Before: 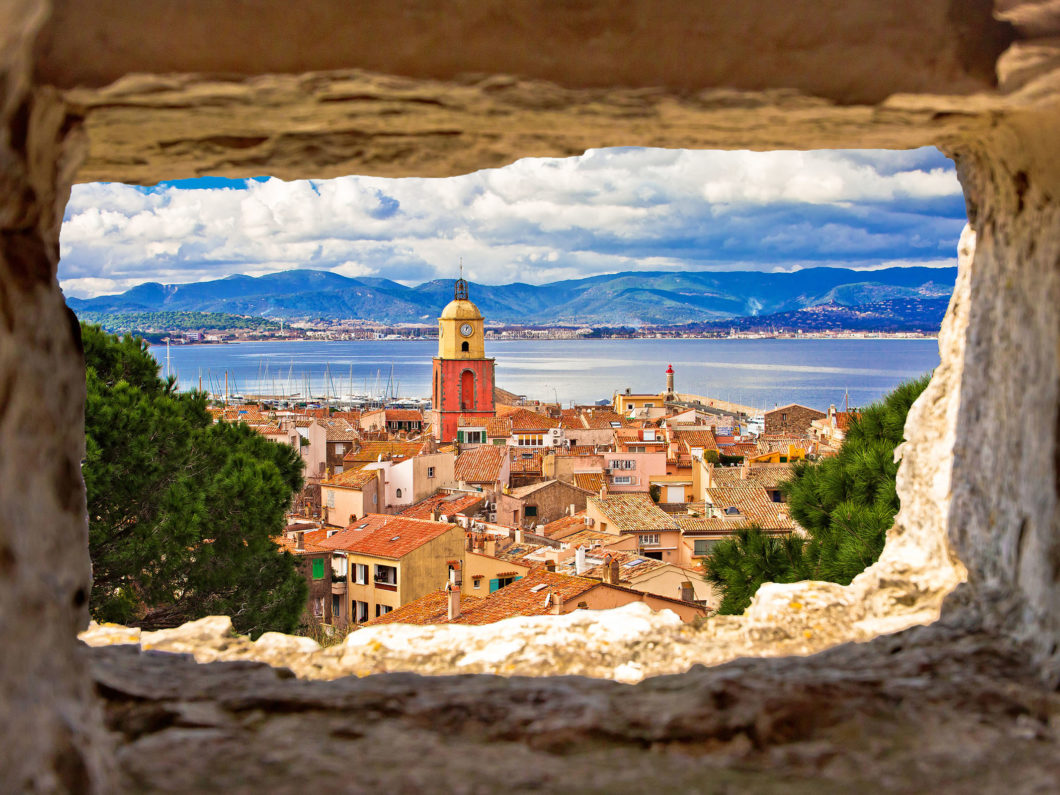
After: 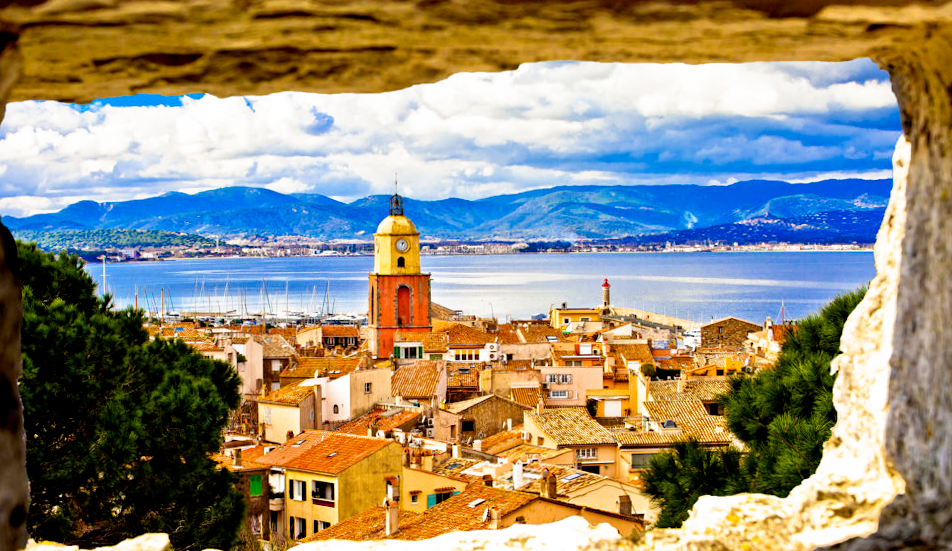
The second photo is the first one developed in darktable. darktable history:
rotate and perspective: rotation -0.45°, automatic cropping original format, crop left 0.008, crop right 0.992, crop top 0.012, crop bottom 0.988
filmic rgb: black relative exposure -5.5 EV, white relative exposure 2.5 EV, threshold 3 EV, target black luminance 0%, hardness 4.51, latitude 67.35%, contrast 1.453, shadows ↔ highlights balance -3.52%, preserve chrominance no, color science v4 (2020), contrast in shadows soft, enable highlight reconstruction true
crop: left 5.596%, top 10.314%, right 3.534%, bottom 19.395%
white balance: red 1, blue 1
color contrast: green-magenta contrast 0.8, blue-yellow contrast 1.1, unbound 0
